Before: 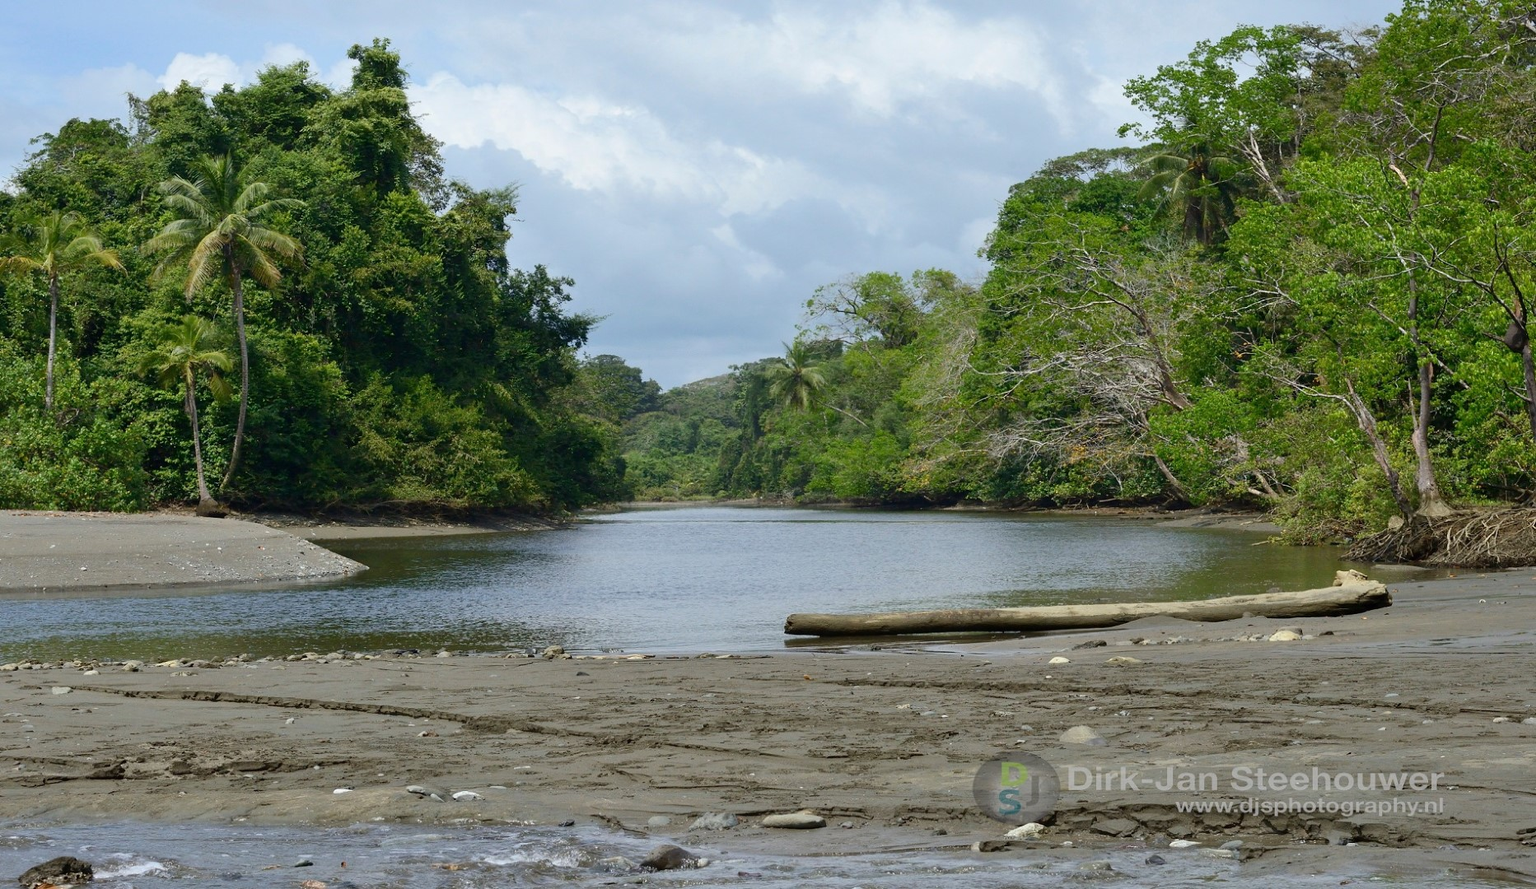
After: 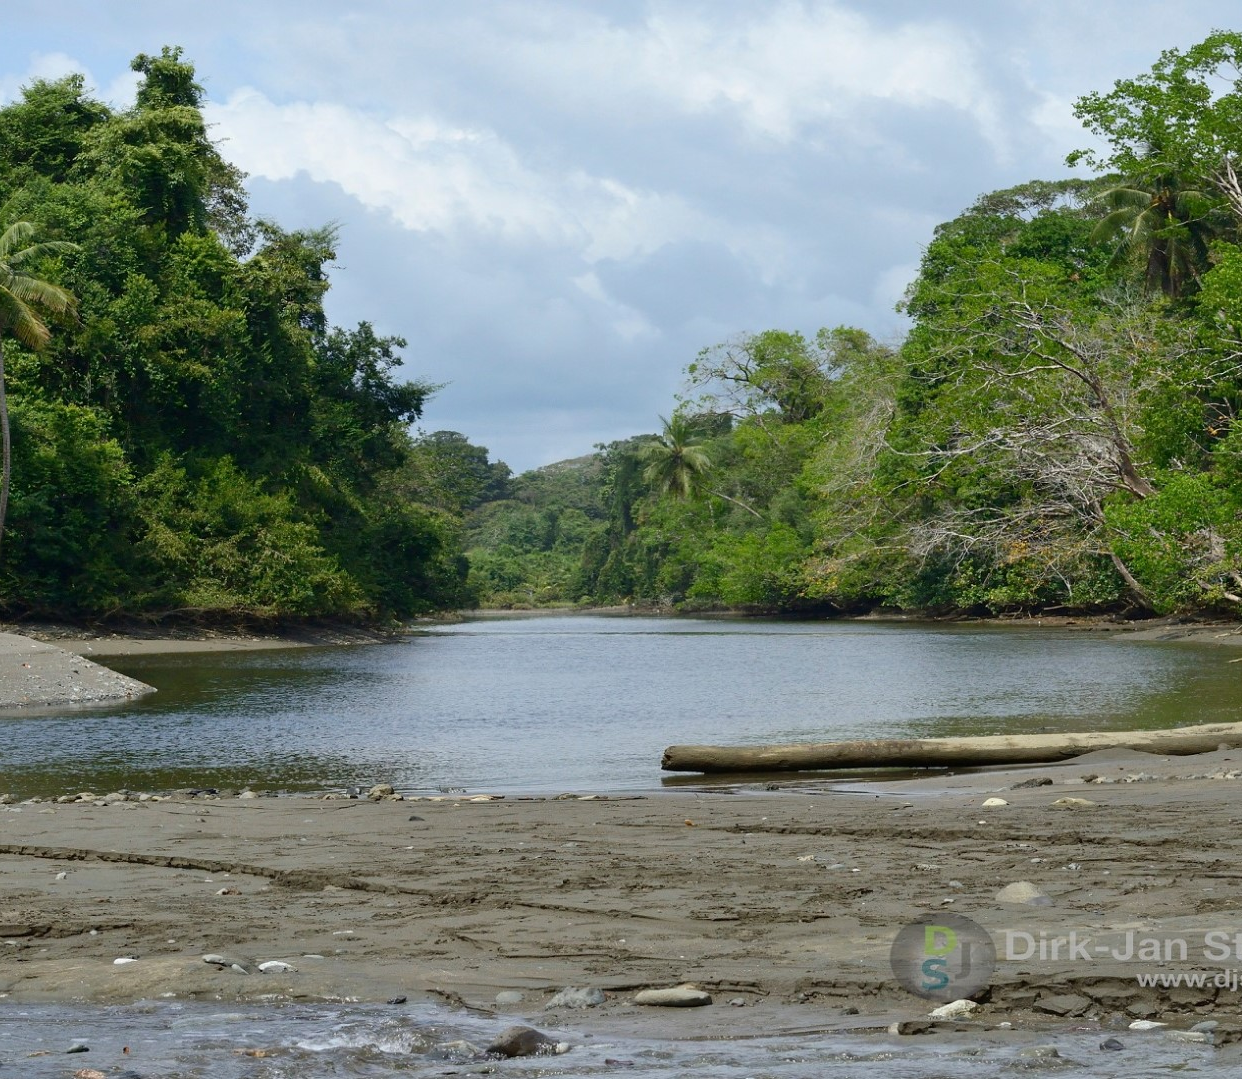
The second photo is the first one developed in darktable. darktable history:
crop and rotate: left 15.605%, right 17.79%
